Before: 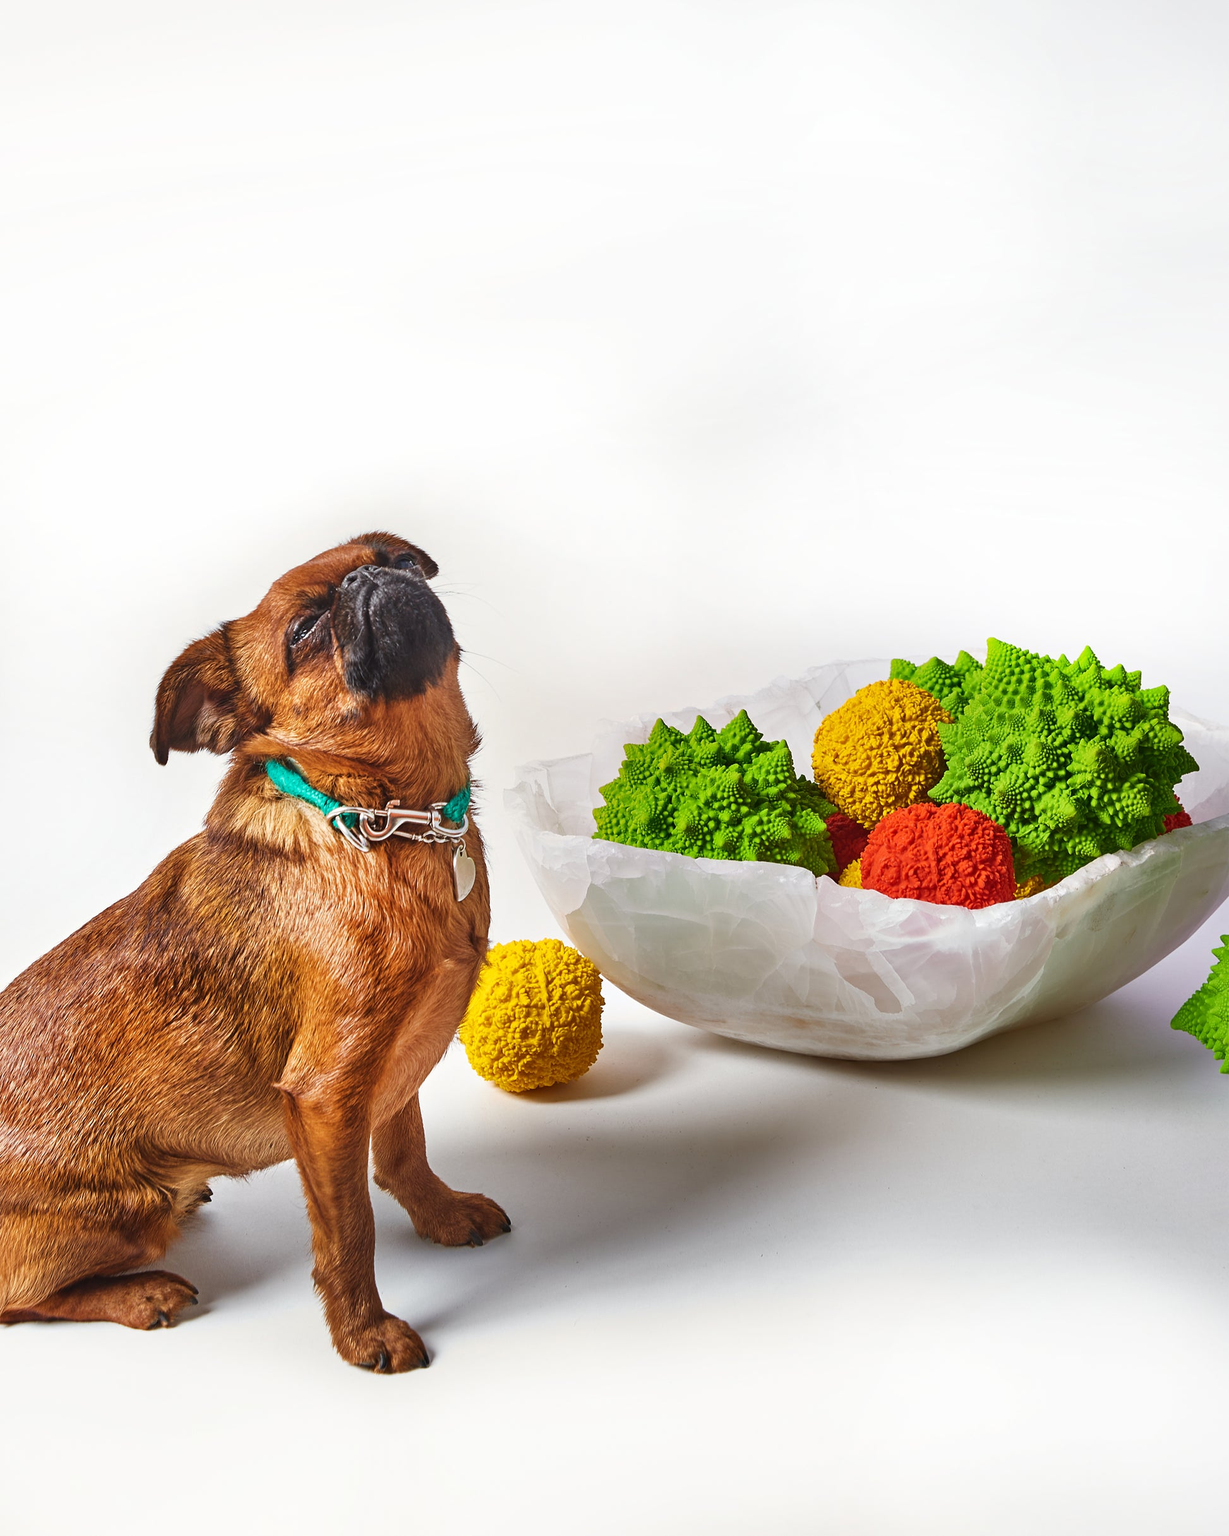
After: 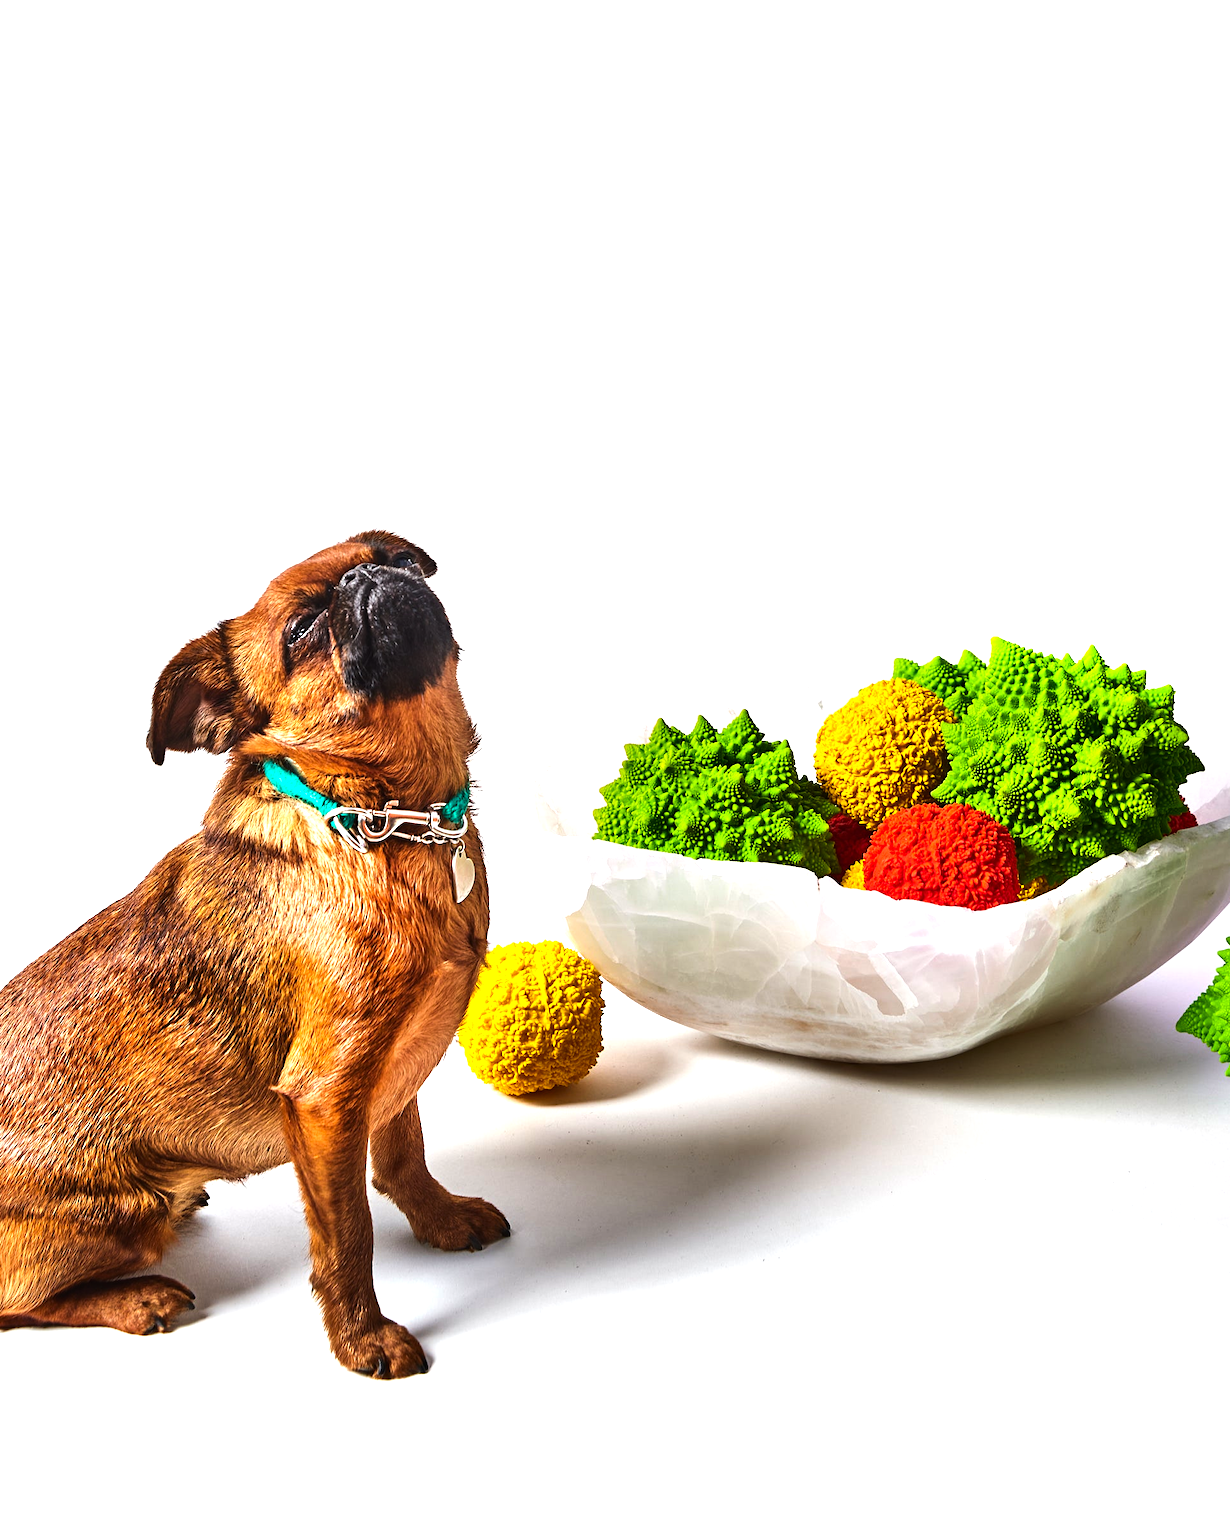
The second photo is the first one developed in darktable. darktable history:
tone equalizer: -8 EV -1.08 EV, -7 EV -1.01 EV, -6 EV -0.867 EV, -5 EV -0.578 EV, -3 EV 0.578 EV, -2 EV 0.867 EV, -1 EV 1.01 EV, +0 EV 1.08 EV, edges refinement/feathering 500, mask exposure compensation -1.57 EV, preserve details no
contrast brightness saturation: contrast 0.04, saturation 0.16
crop: left 0.434%, top 0.485%, right 0.244%, bottom 0.386%
